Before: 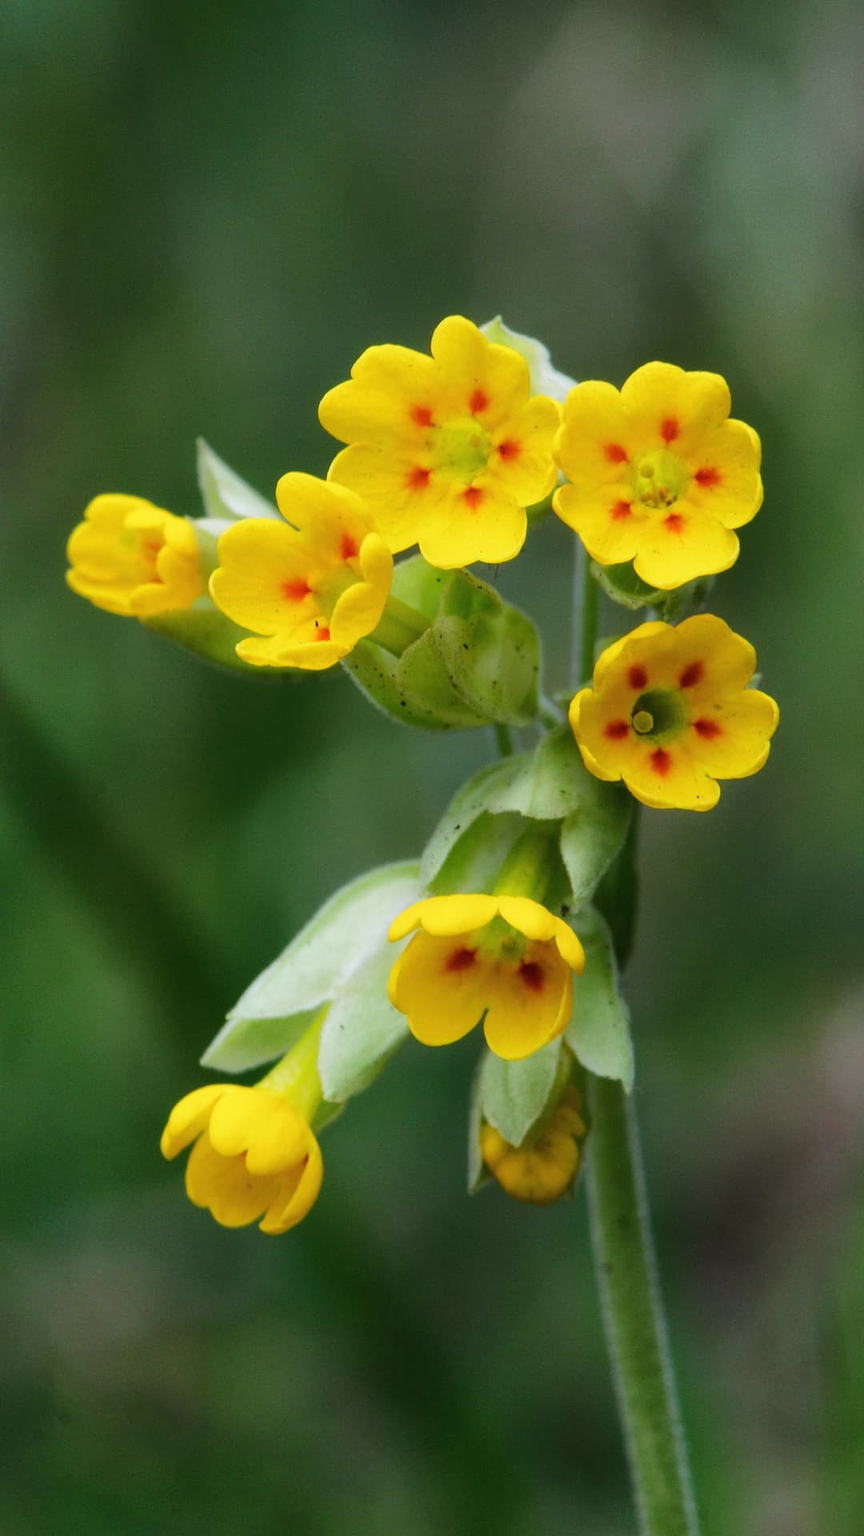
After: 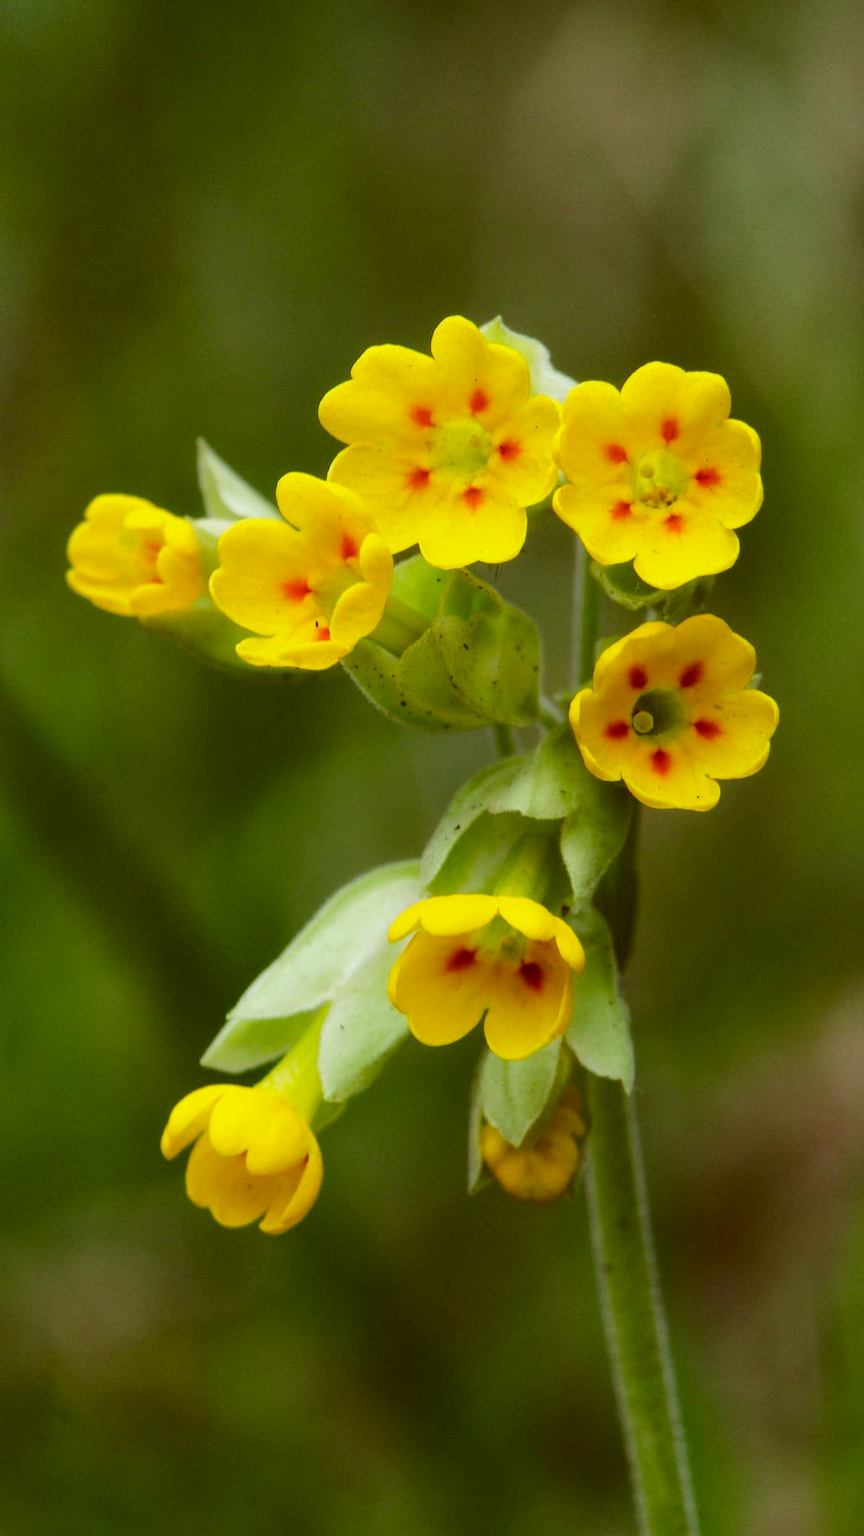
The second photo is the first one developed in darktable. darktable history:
color correction: highlights a* -5.31, highlights b* 9.8, shadows a* 9.7, shadows b* 24.69
